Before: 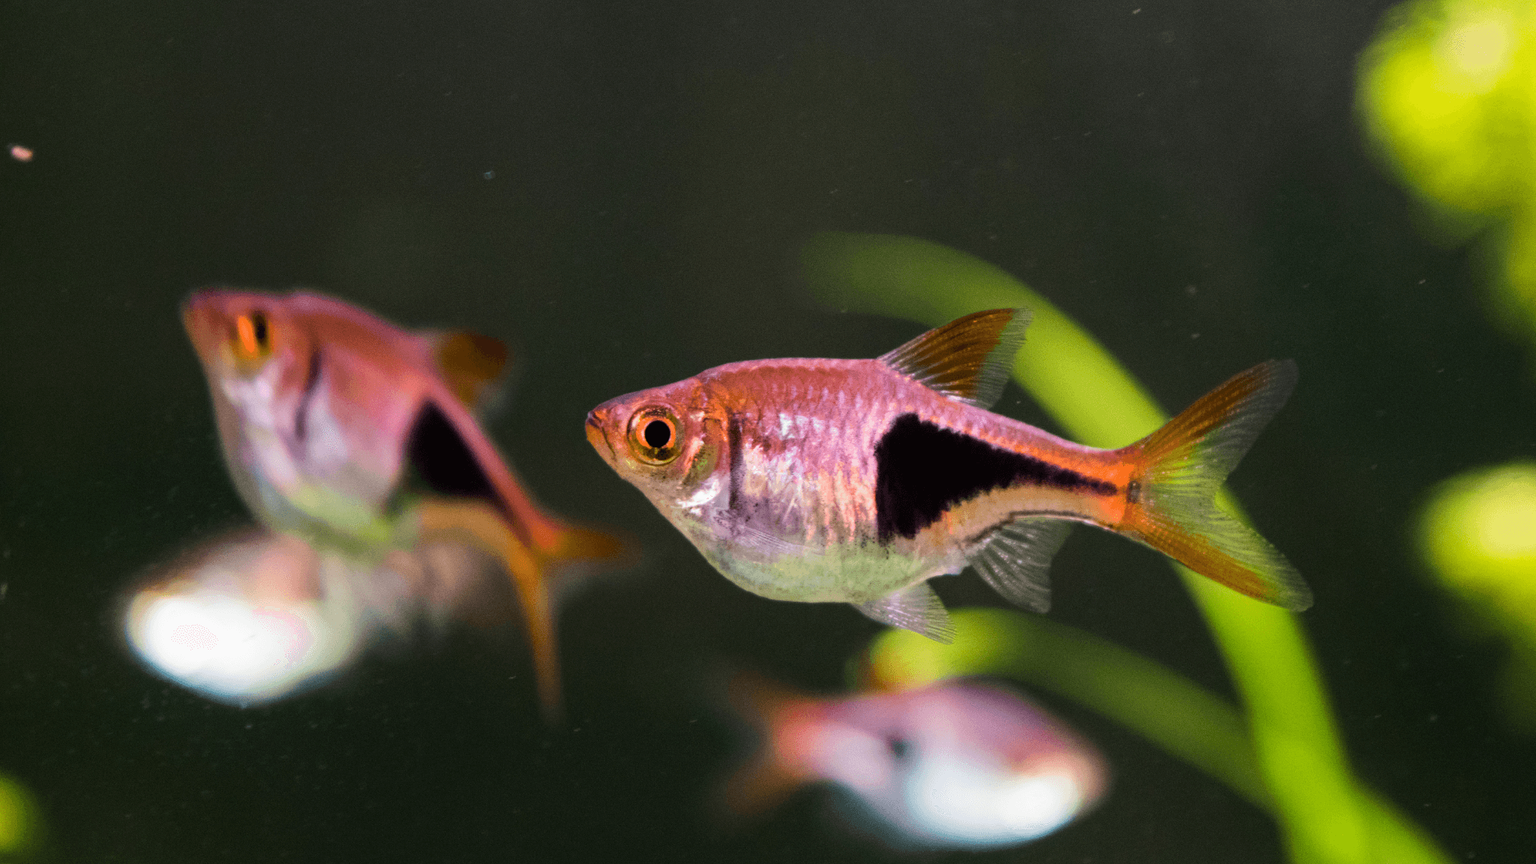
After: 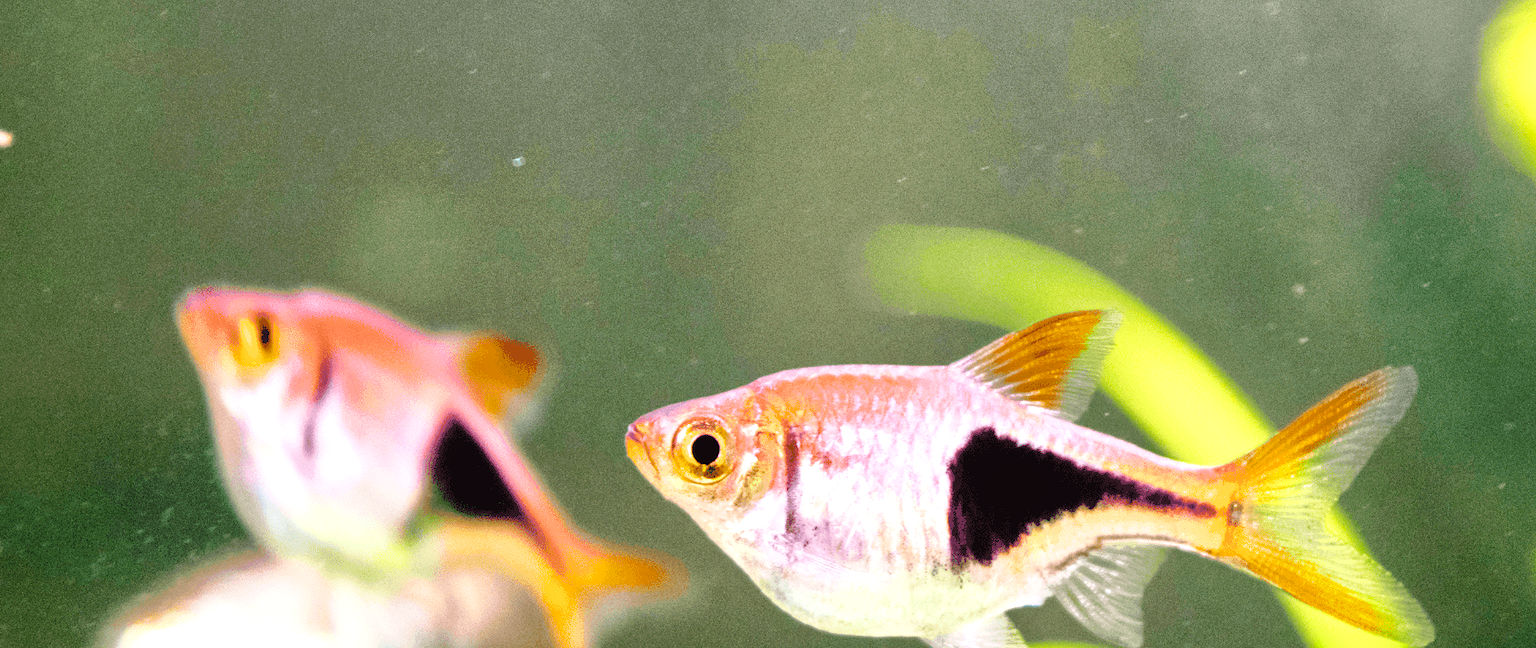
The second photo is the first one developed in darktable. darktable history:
base curve: curves: ch0 [(0, 0) (0.036, 0.025) (0.121, 0.166) (0.206, 0.329) (0.605, 0.79) (1, 1)], preserve colors none
tone equalizer: -7 EV 0.15 EV, -6 EV 0.6 EV, -5 EV 1.15 EV, -4 EV 1.33 EV, -3 EV 1.15 EV, -2 EV 0.6 EV, -1 EV 0.15 EV, mask exposure compensation -0.5 EV
exposure: black level correction 0, exposure 1.379 EV, compensate exposure bias true, compensate highlight preservation false
crop: left 1.509%, top 3.452%, right 7.696%, bottom 28.452%
